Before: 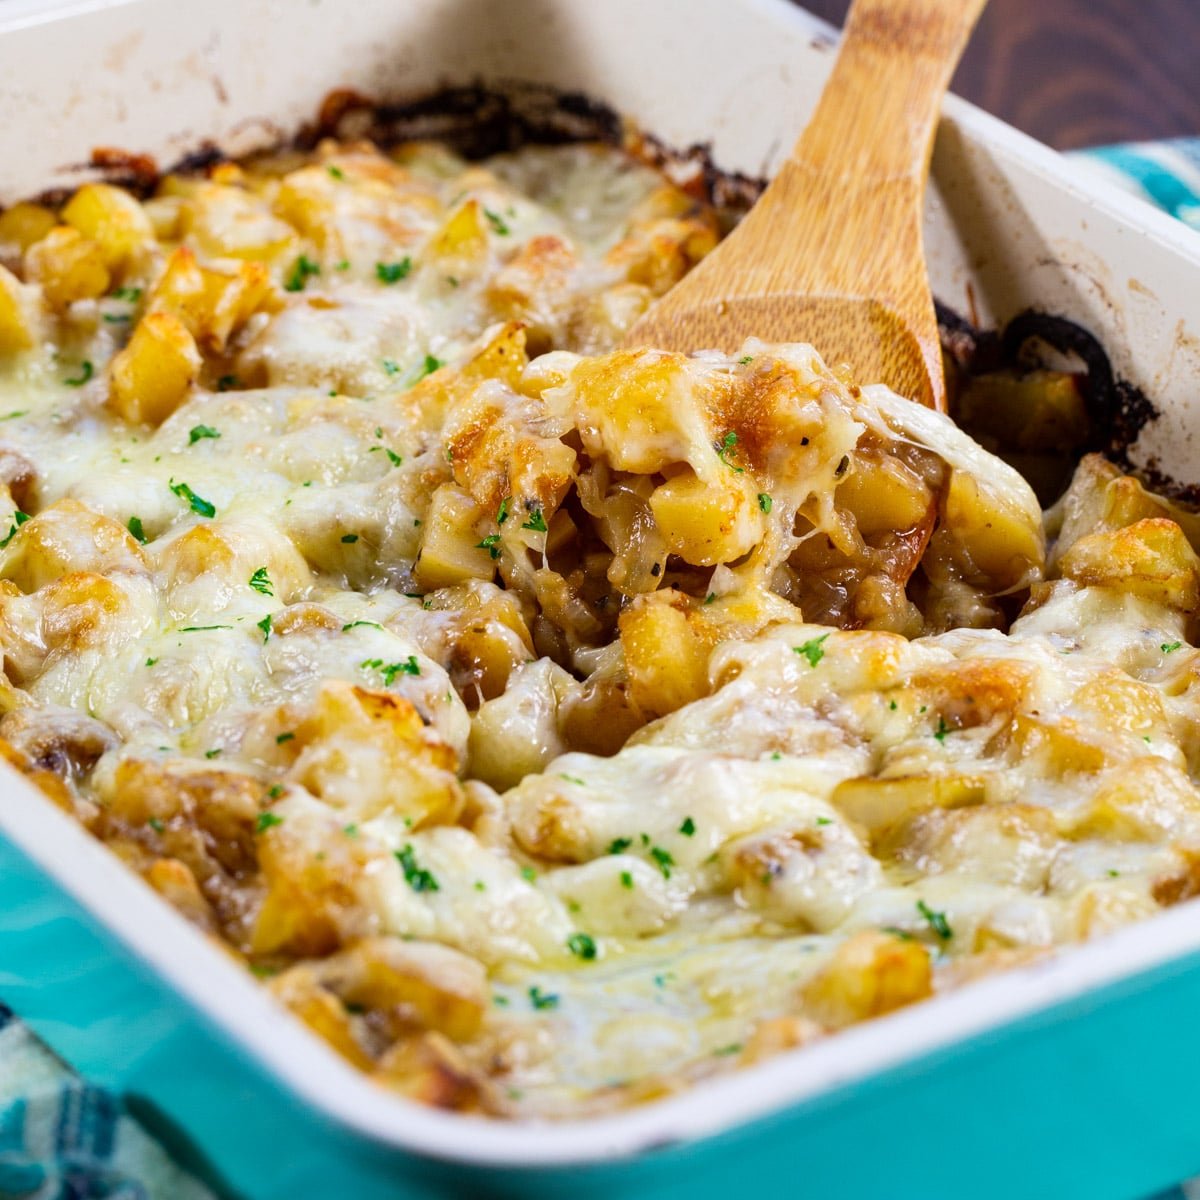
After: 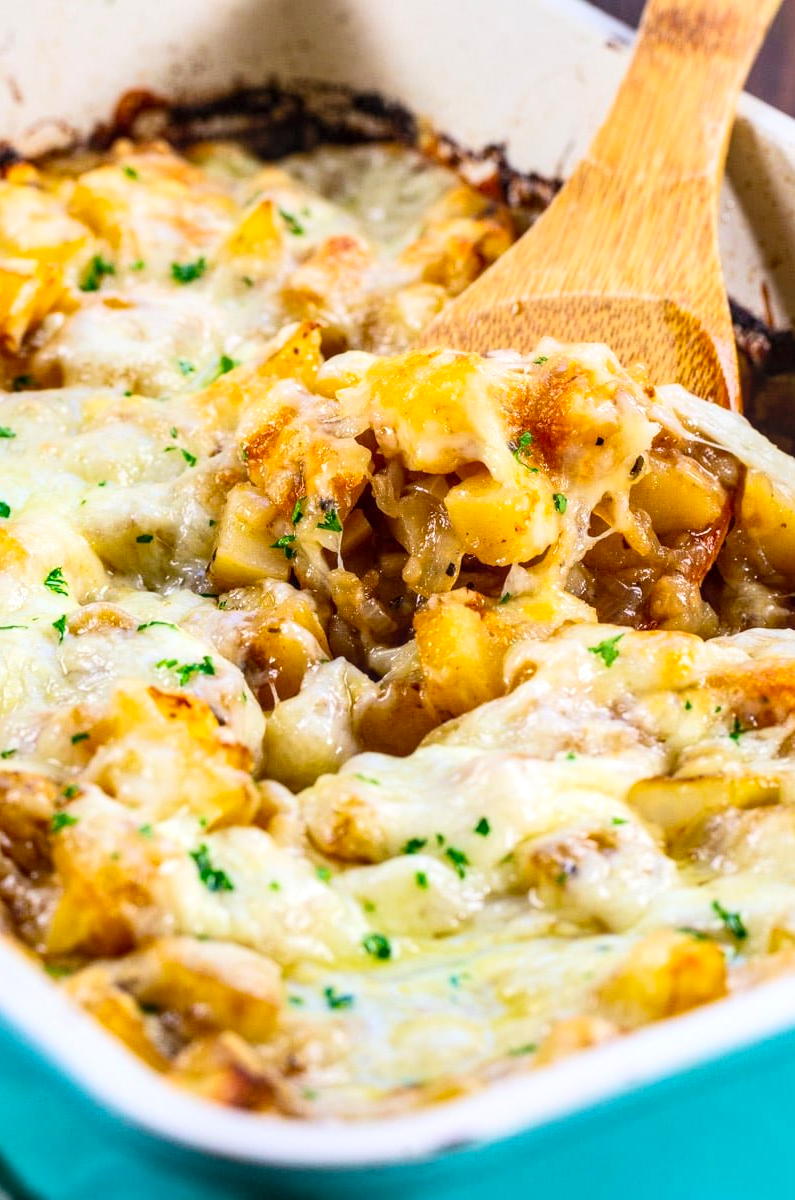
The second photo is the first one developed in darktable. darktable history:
crop: left 17.154%, right 16.535%
contrast brightness saturation: contrast 0.202, brightness 0.159, saturation 0.225
local contrast: on, module defaults
